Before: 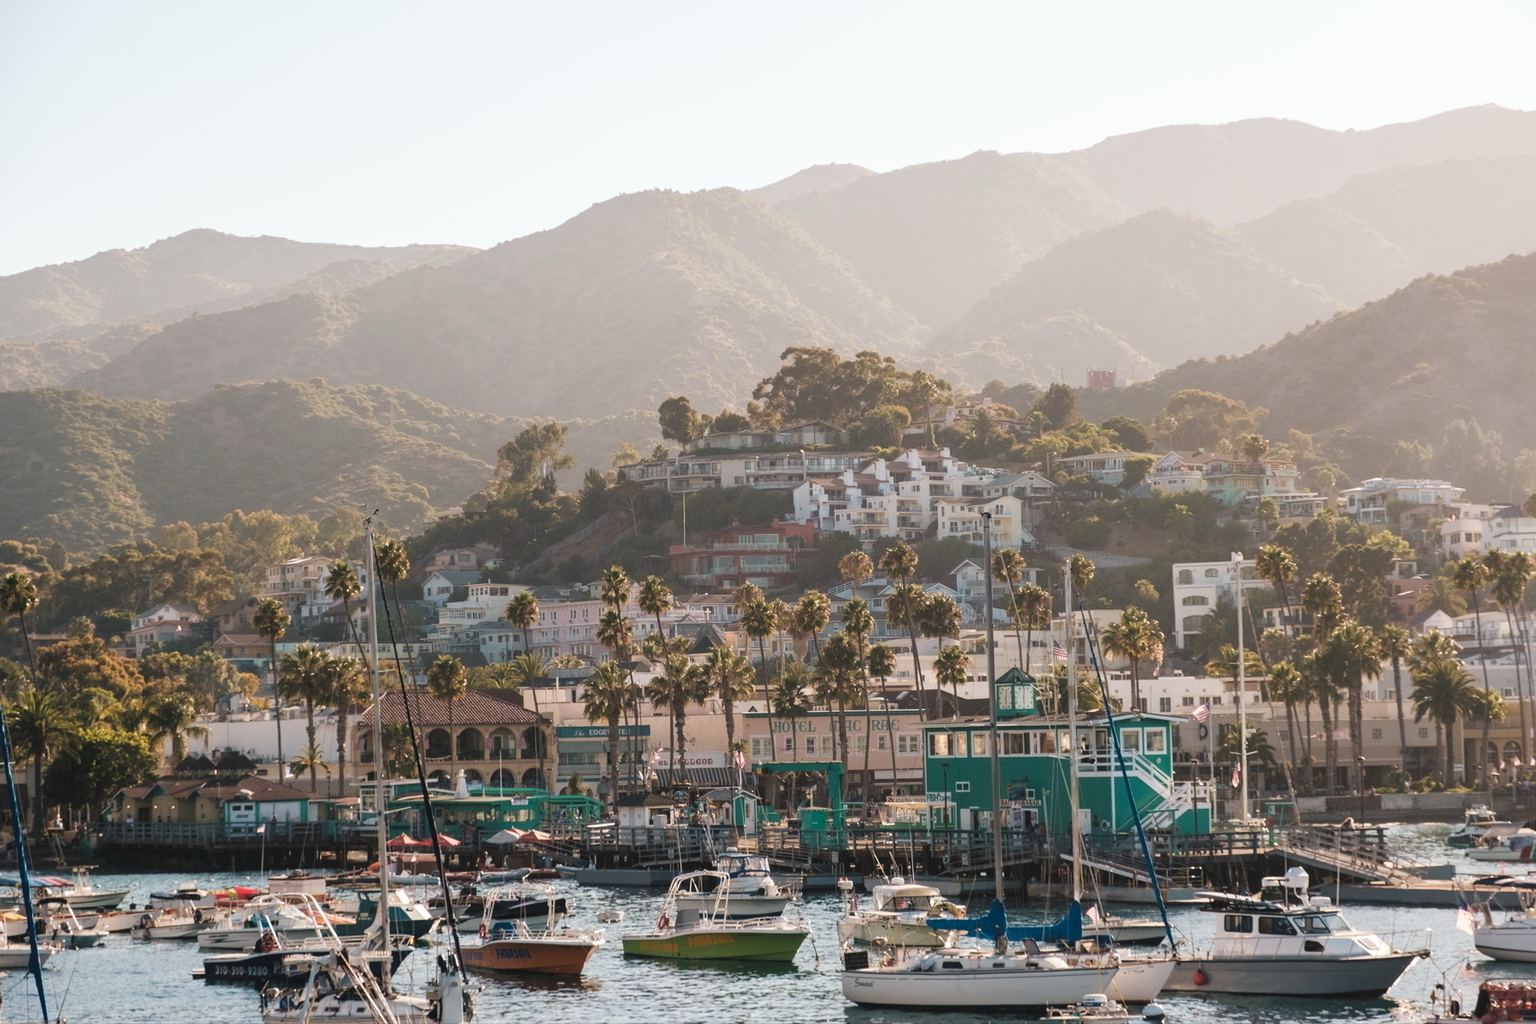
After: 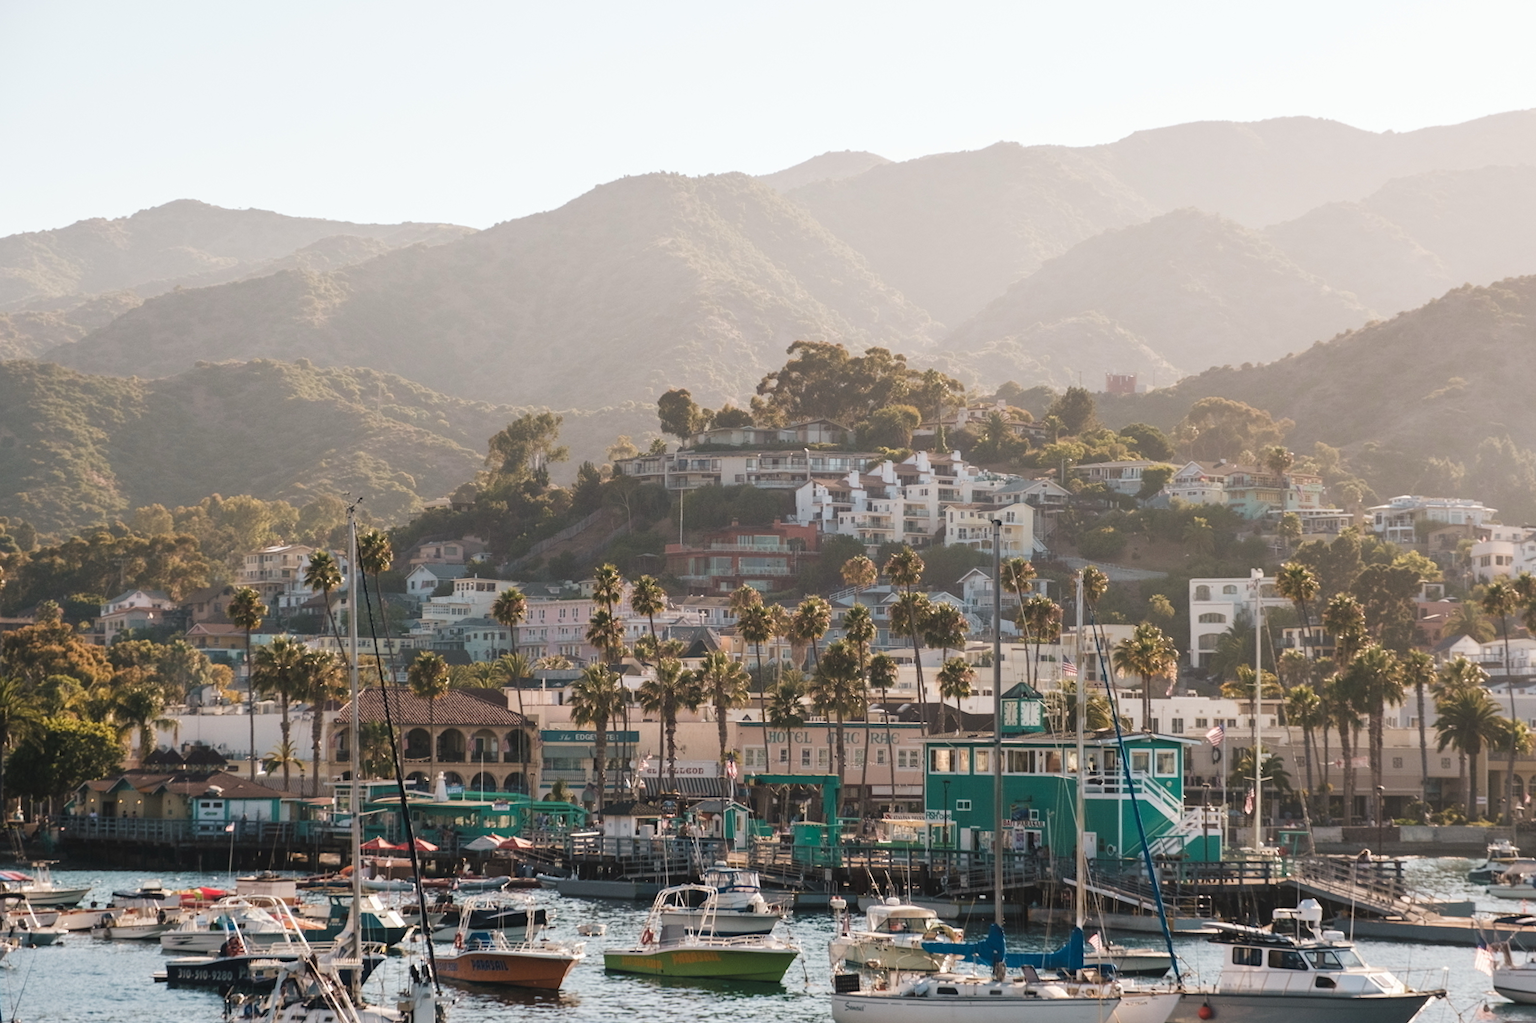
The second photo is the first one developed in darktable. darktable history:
crop and rotate: angle -1.69°
